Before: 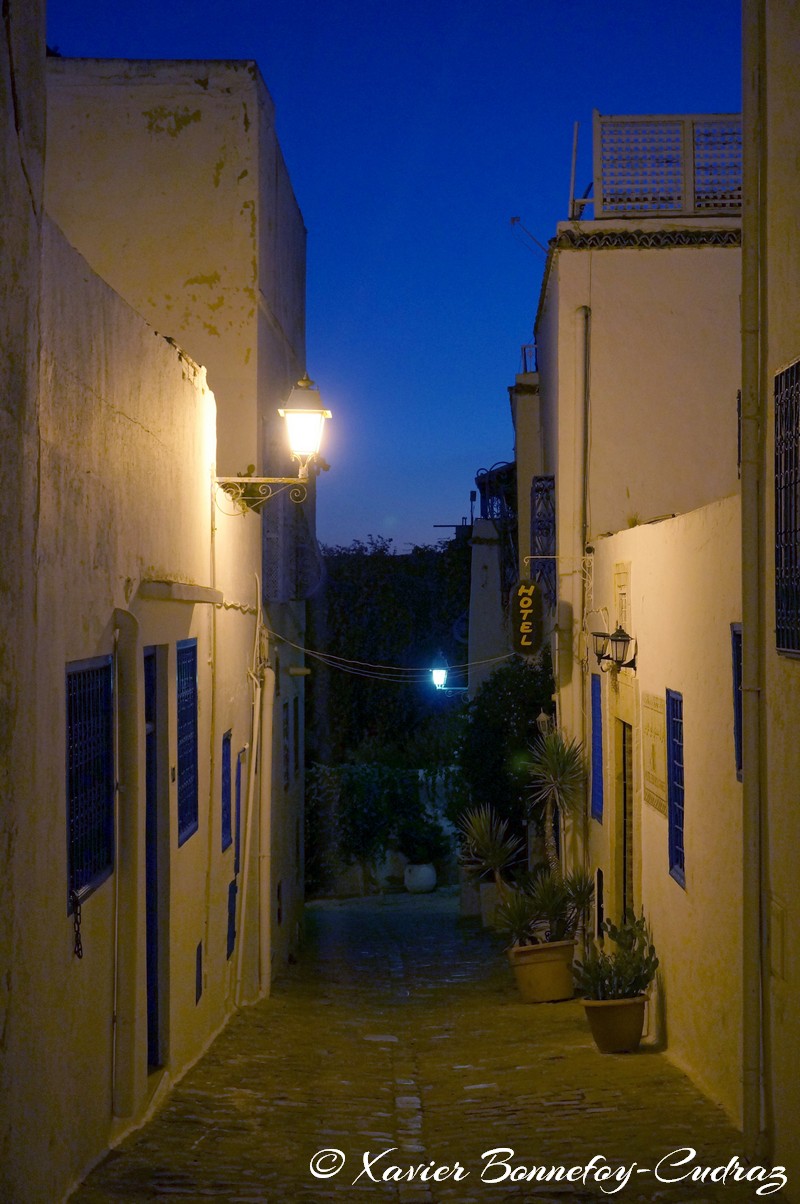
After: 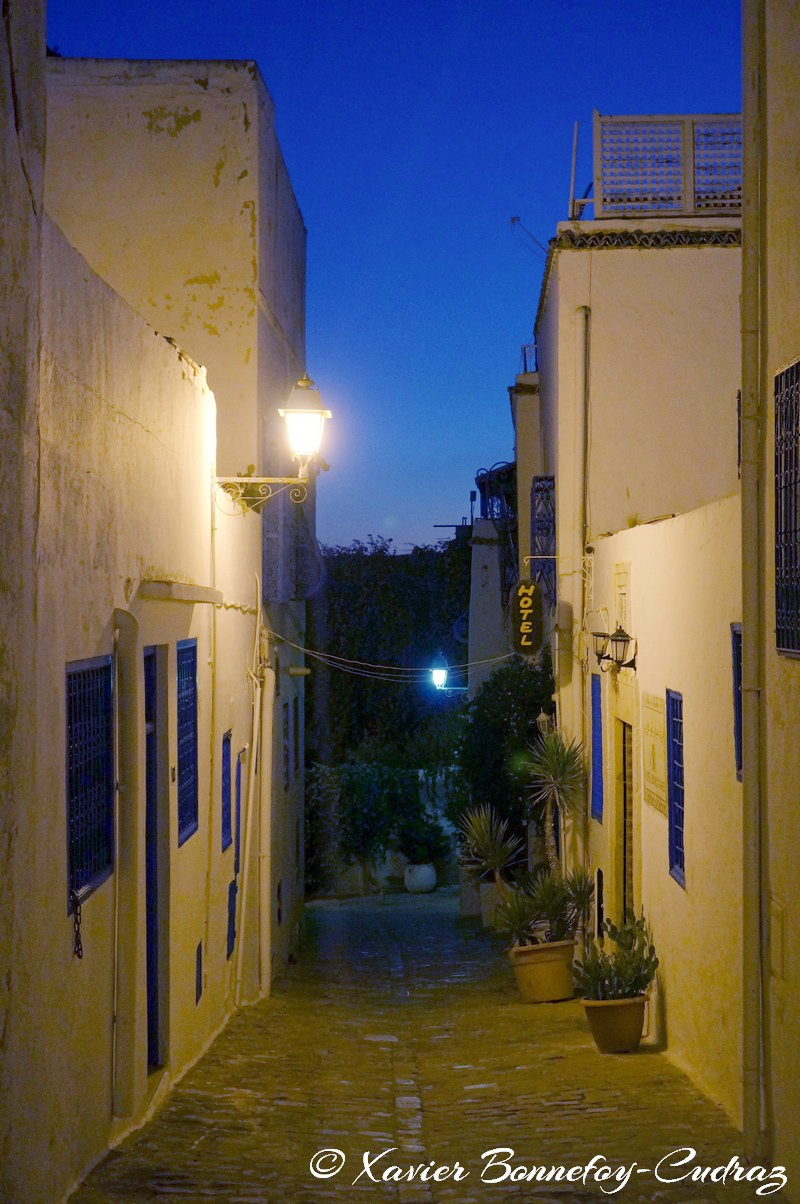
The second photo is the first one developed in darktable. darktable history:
bloom: size 13.65%, threshold 98.39%, strength 4.82%
base curve: curves: ch0 [(0, 0) (0.158, 0.273) (0.879, 0.895) (1, 1)], preserve colors none
